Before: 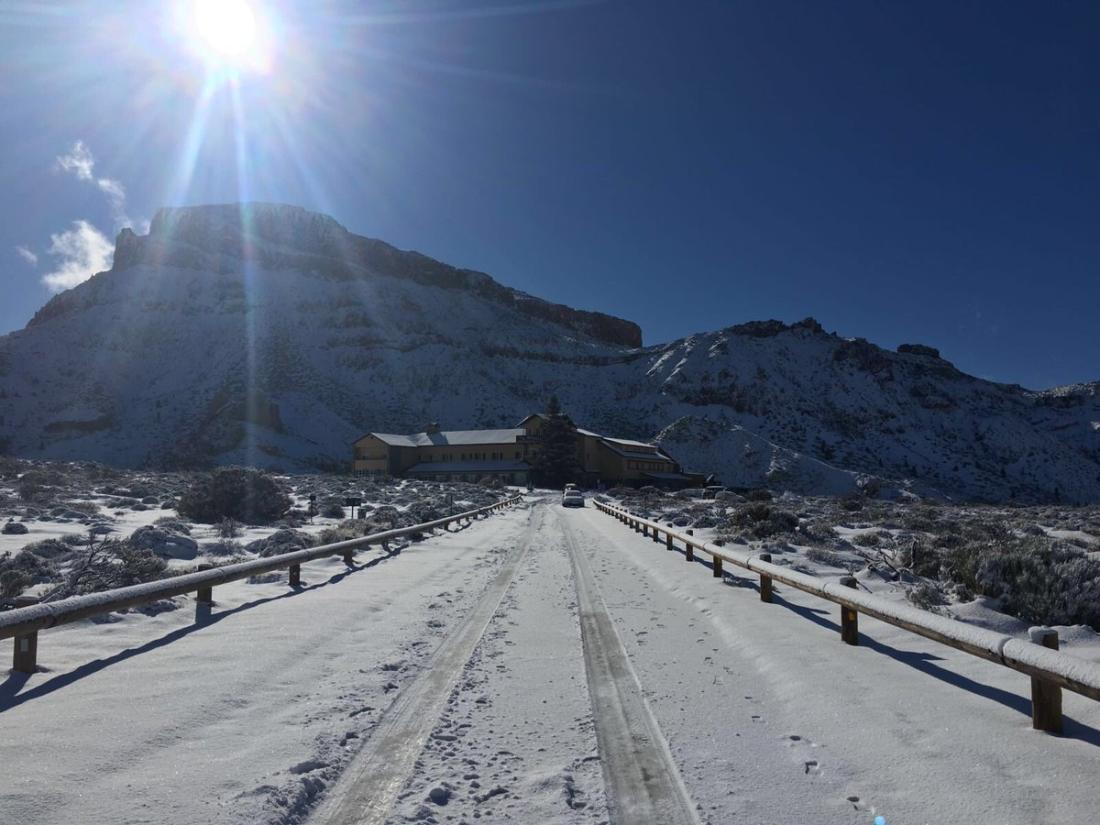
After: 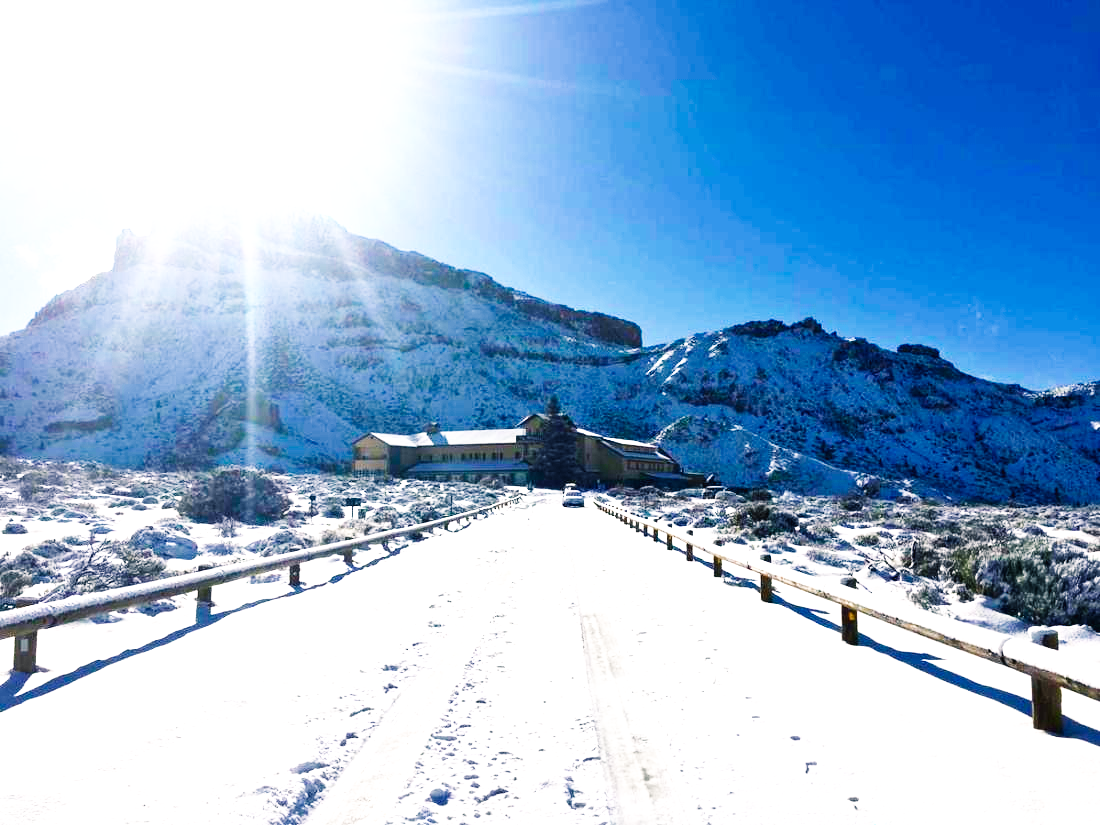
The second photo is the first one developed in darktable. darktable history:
base curve: curves: ch0 [(0, 0.003) (0.001, 0.002) (0.006, 0.004) (0.02, 0.022) (0.048, 0.086) (0.094, 0.234) (0.162, 0.431) (0.258, 0.629) (0.385, 0.8) (0.548, 0.918) (0.751, 0.988) (1, 1)], preserve colors none
color balance rgb: shadows lift › chroma 2%, shadows lift › hue 185.64°, power › luminance 1.48%, highlights gain › chroma 3%, highlights gain › hue 54.51°, global offset › luminance -0.4%, perceptual saturation grading › highlights -18.47%, perceptual saturation grading › mid-tones 6.62%, perceptual saturation grading › shadows 28.22%, perceptual brilliance grading › highlights 15.68%, perceptual brilliance grading › shadows -14.29%, global vibrance 25.96%, contrast 6.45%
exposure: exposure 1.223 EV, compensate highlight preservation false
